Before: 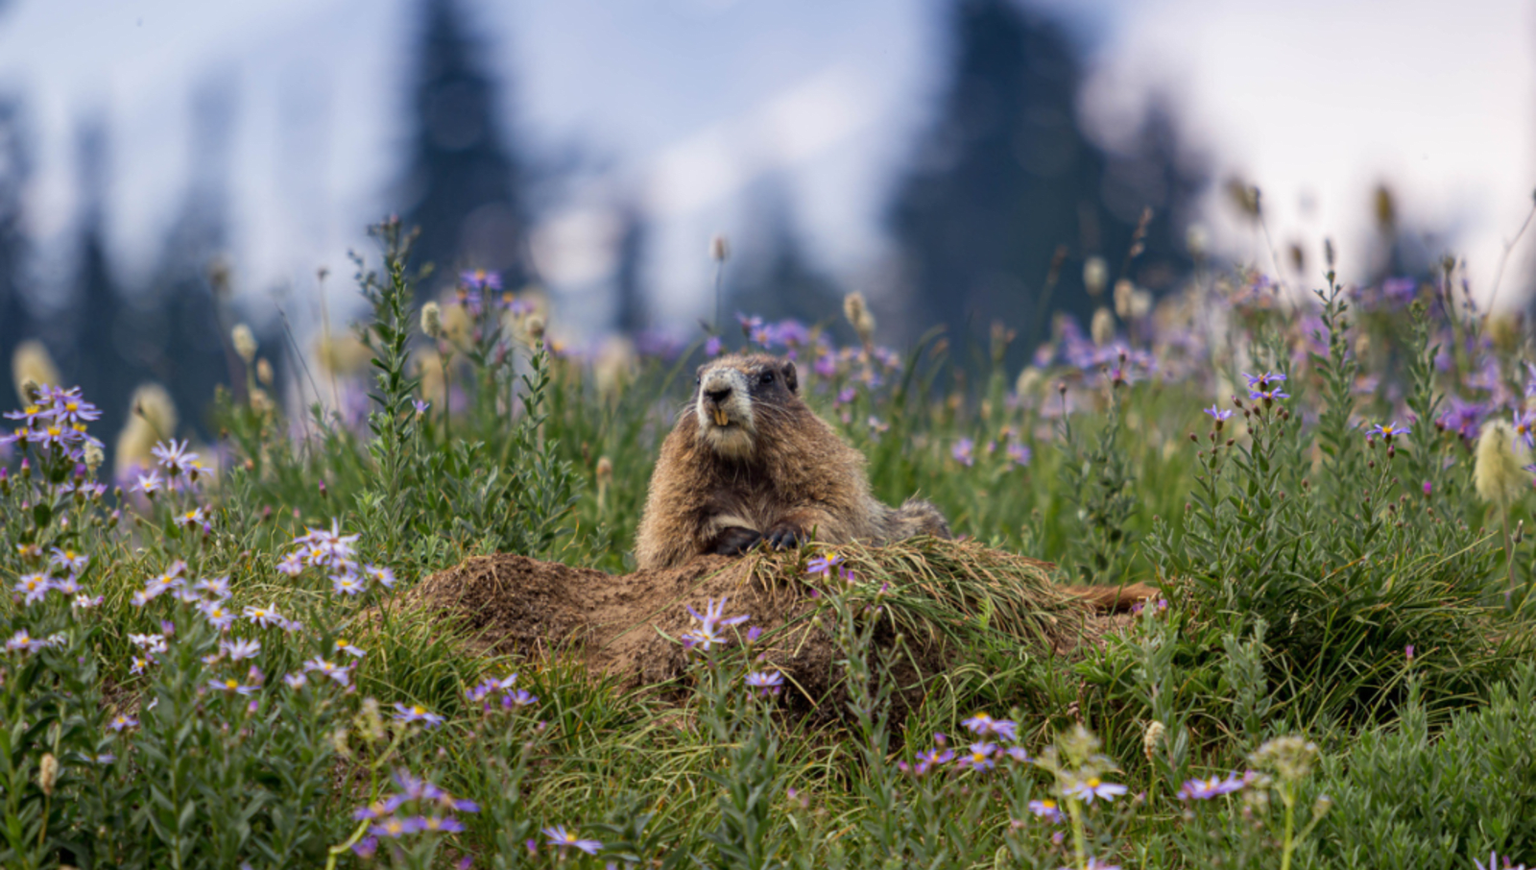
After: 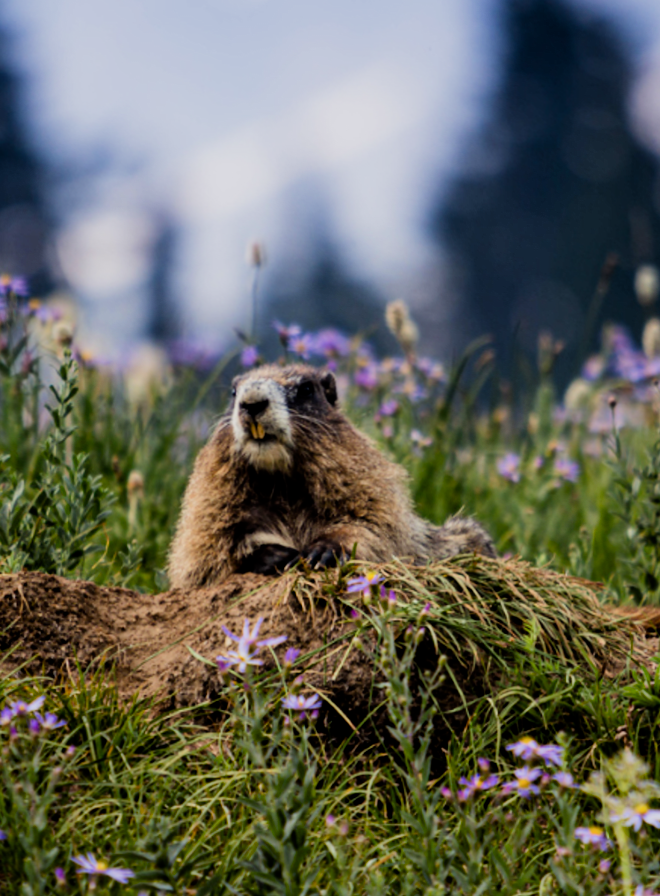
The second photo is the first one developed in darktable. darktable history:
rotate and perspective: rotation 0.174°, lens shift (vertical) 0.013, lens shift (horizontal) 0.019, shear 0.001, automatic cropping original format, crop left 0.007, crop right 0.991, crop top 0.016, crop bottom 0.997
filmic rgb: black relative exposure -5 EV, hardness 2.88, contrast 1.4, highlights saturation mix -30%
crop: left 31.229%, right 27.105%
color balance rgb: perceptual saturation grading › global saturation 20%, perceptual saturation grading › highlights -25%, perceptual saturation grading › shadows 25%
local contrast: mode bilateral grid, contrast 20, coarseness 50, detail 102%, midtone range 0.2
